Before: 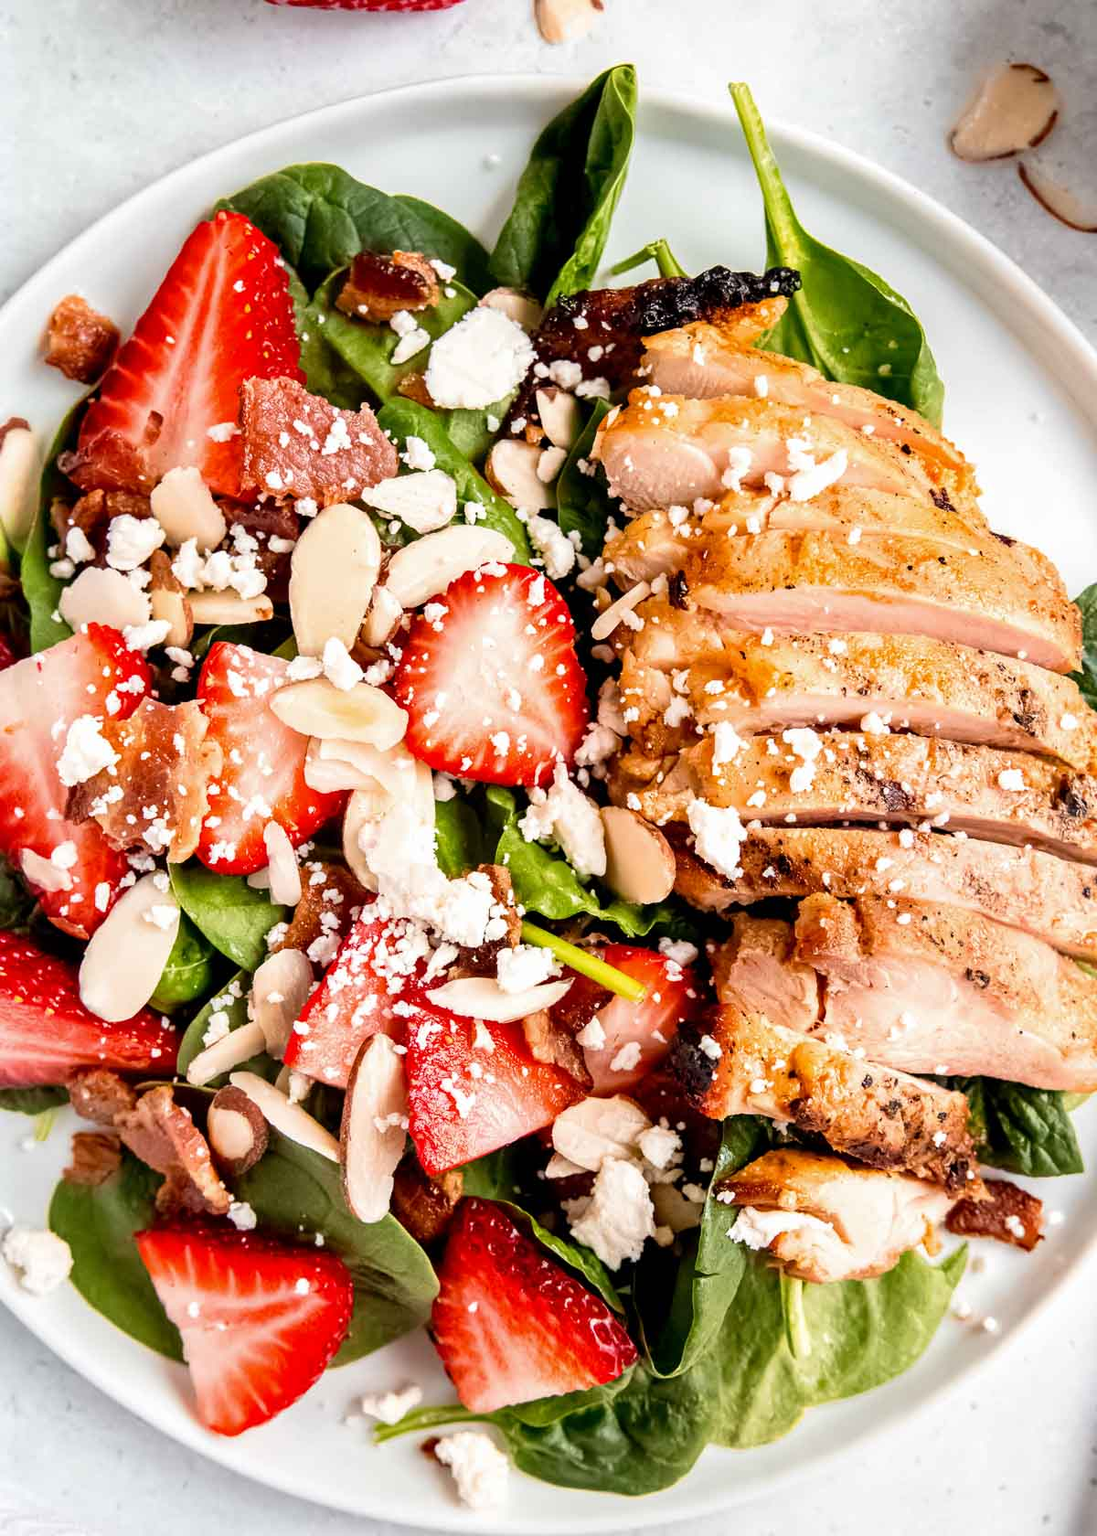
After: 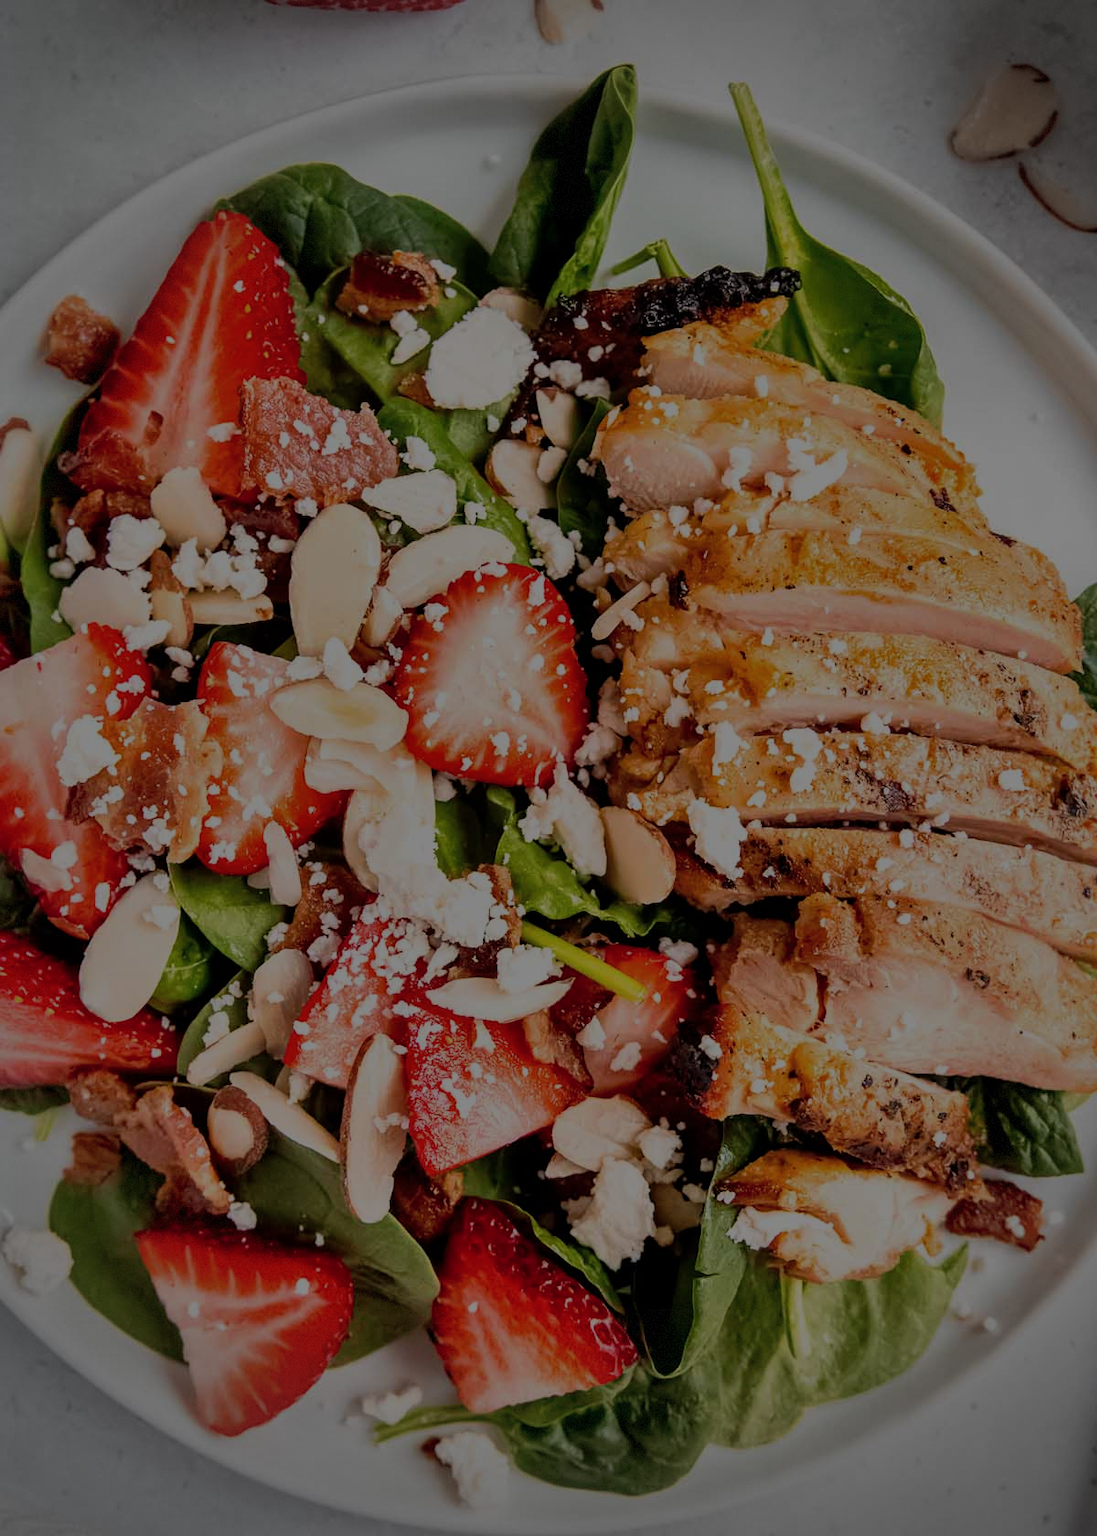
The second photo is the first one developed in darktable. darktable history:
exposure: exposure -2.098 EV, compensate exposure bias true, compensate highlight preservation false
shadows and highlights: on, module defaults
vignetting: fall-off start 71.68%, dithering 8-bit output
